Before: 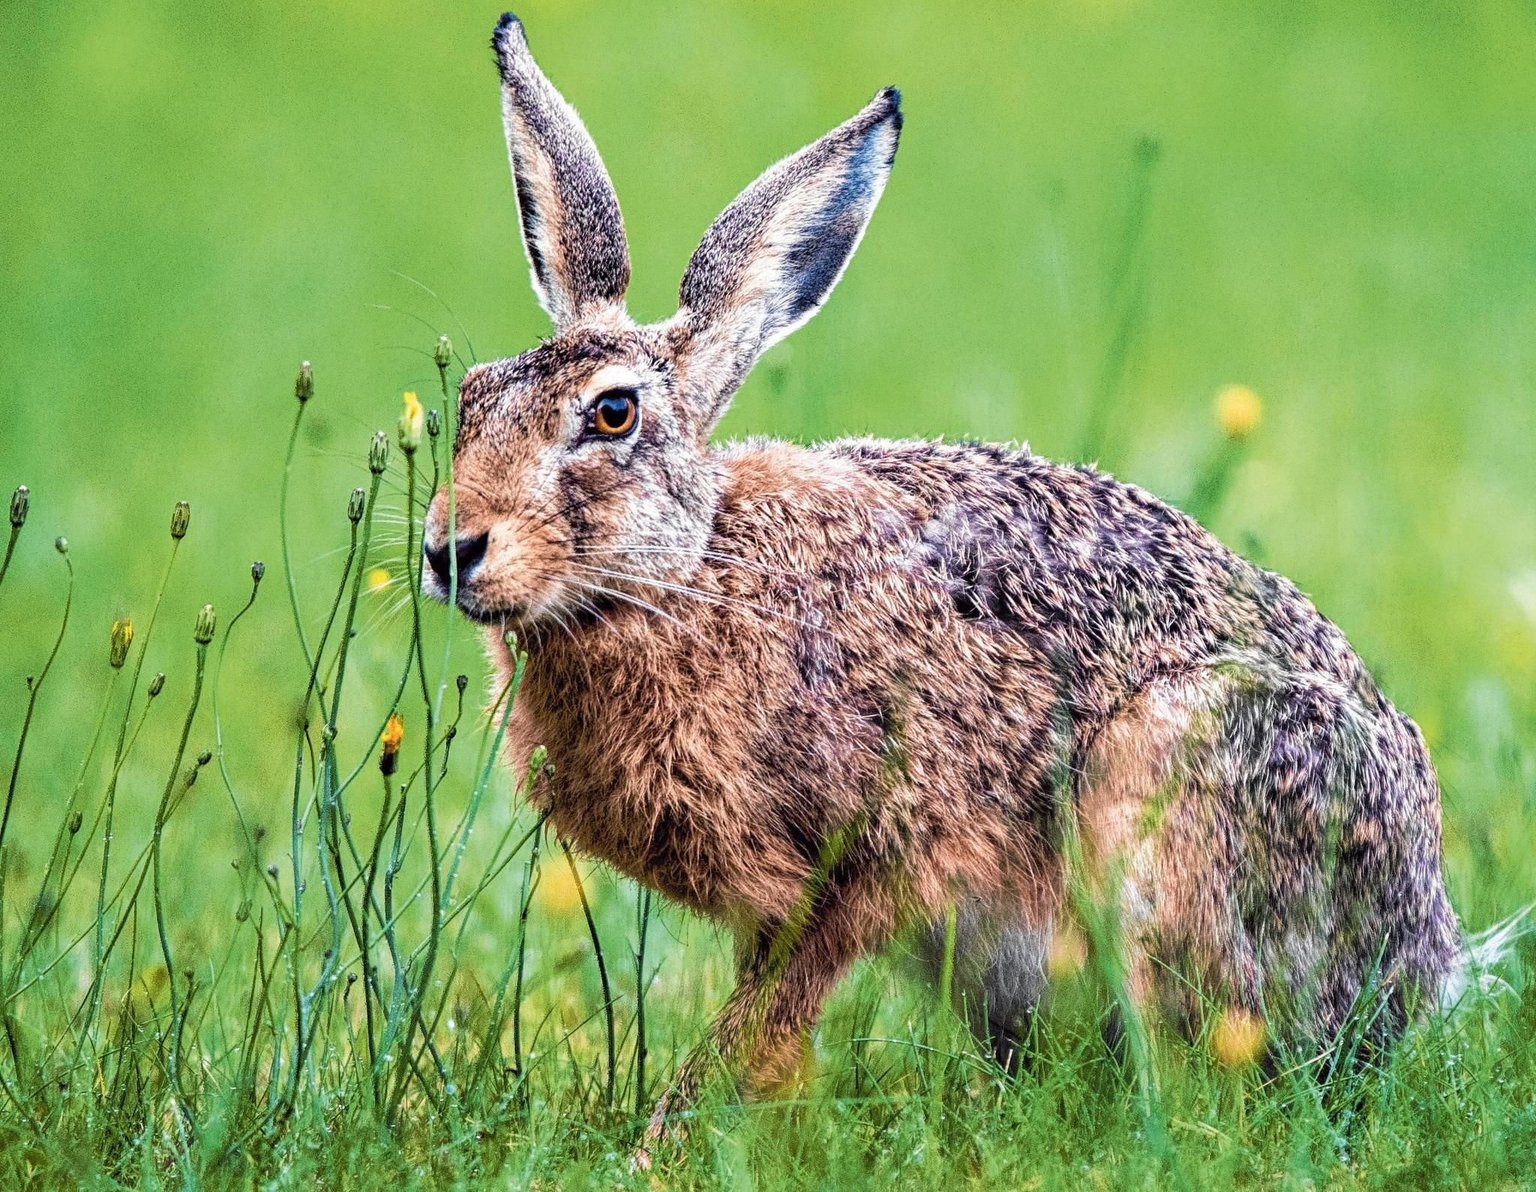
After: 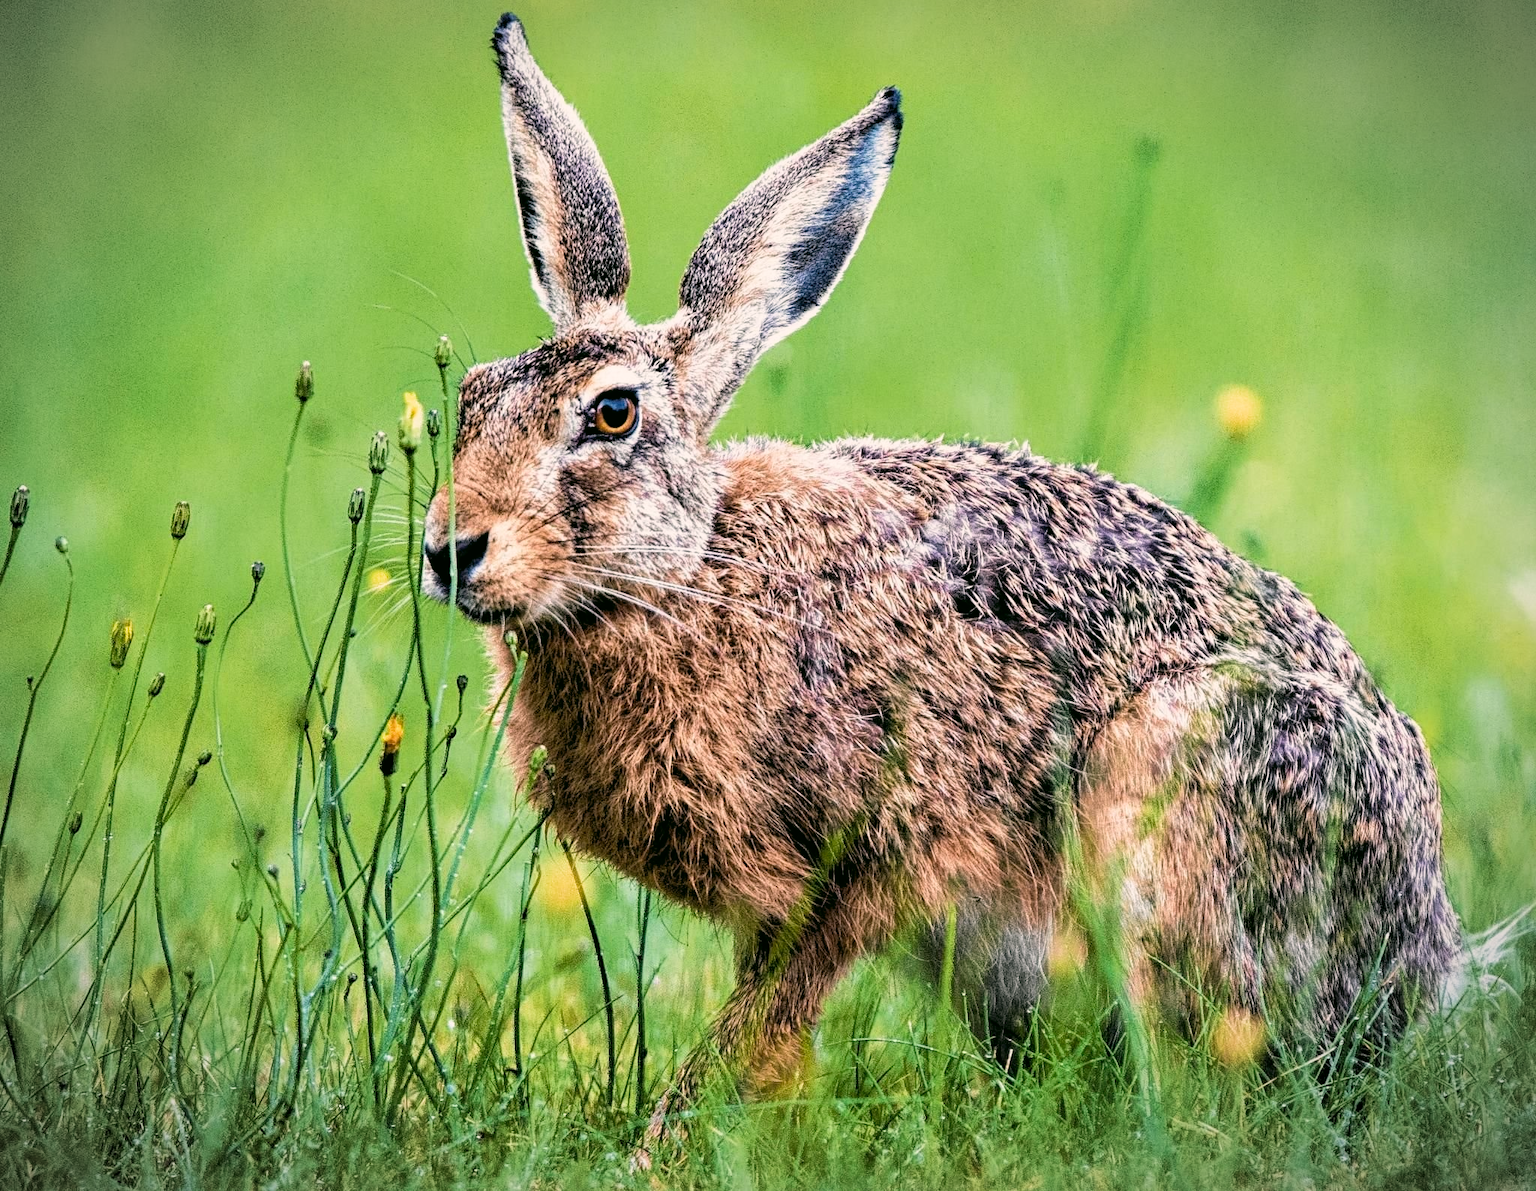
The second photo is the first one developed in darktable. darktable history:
vignetting: fall-off start 87%, automatic ratio true
filmic rgb: black relative exposure -12.8 EV, white relative exposure 2.8 EV, threshold 3 EV, target black luminance 0%, hardness 8.54, latitude 70.41%, contrast 1.133, shadows ↔ highlights balance -0.395%, color science v4 (2020), enable highlight reconstruction true
color correction: highlights a* 4.02, highlights b* 4.98, shadows a* -7.55, shadows b* 4.98
